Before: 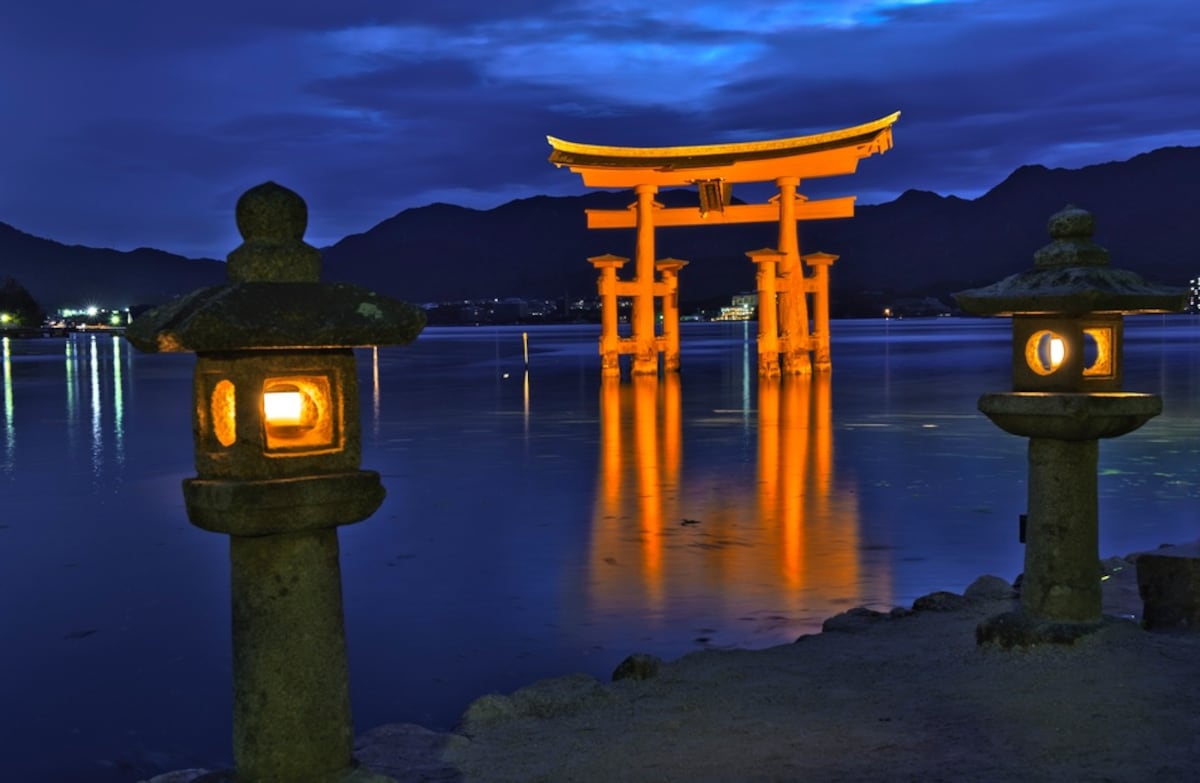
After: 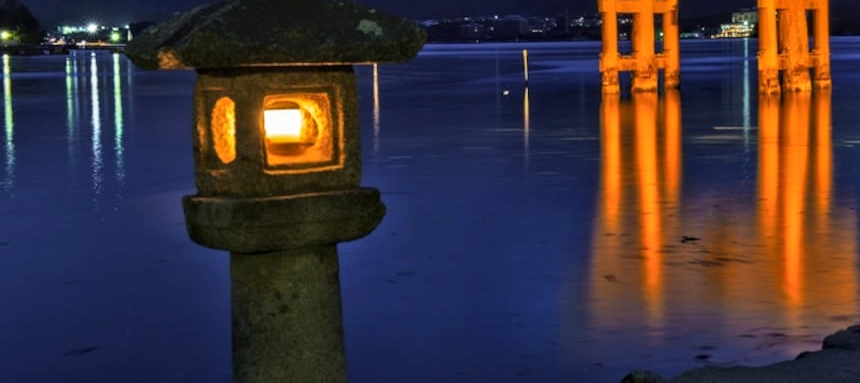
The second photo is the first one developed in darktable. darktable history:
local contrast: on, module defaults
crop: top 36.202%, right 28.316%, bottom 14.863%
